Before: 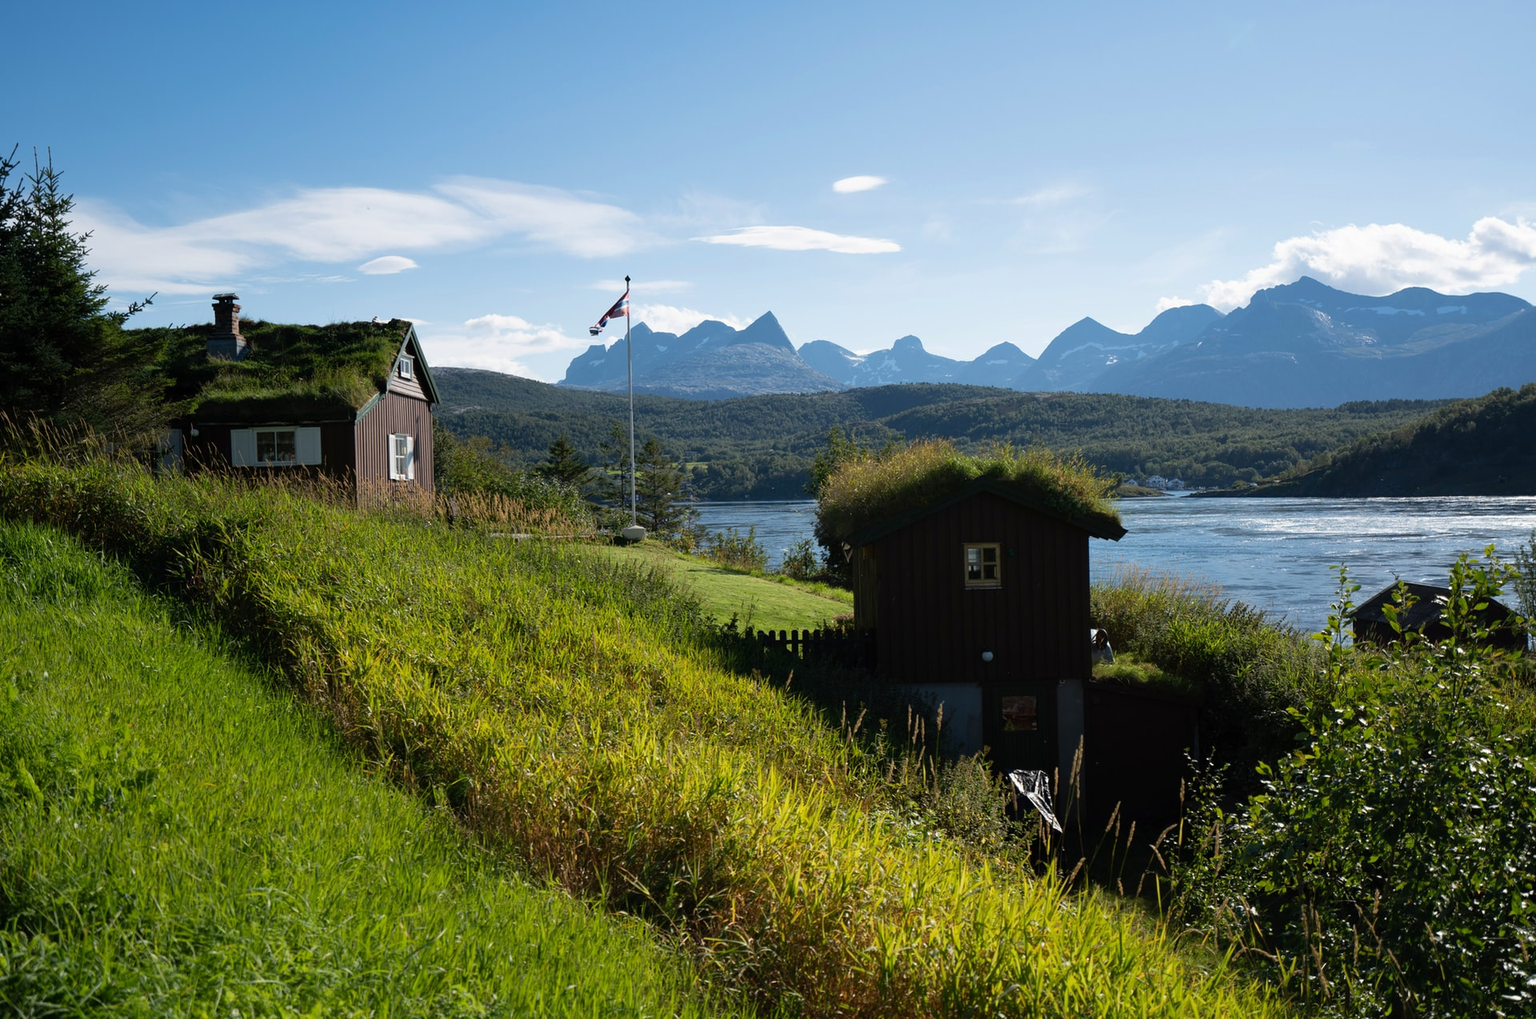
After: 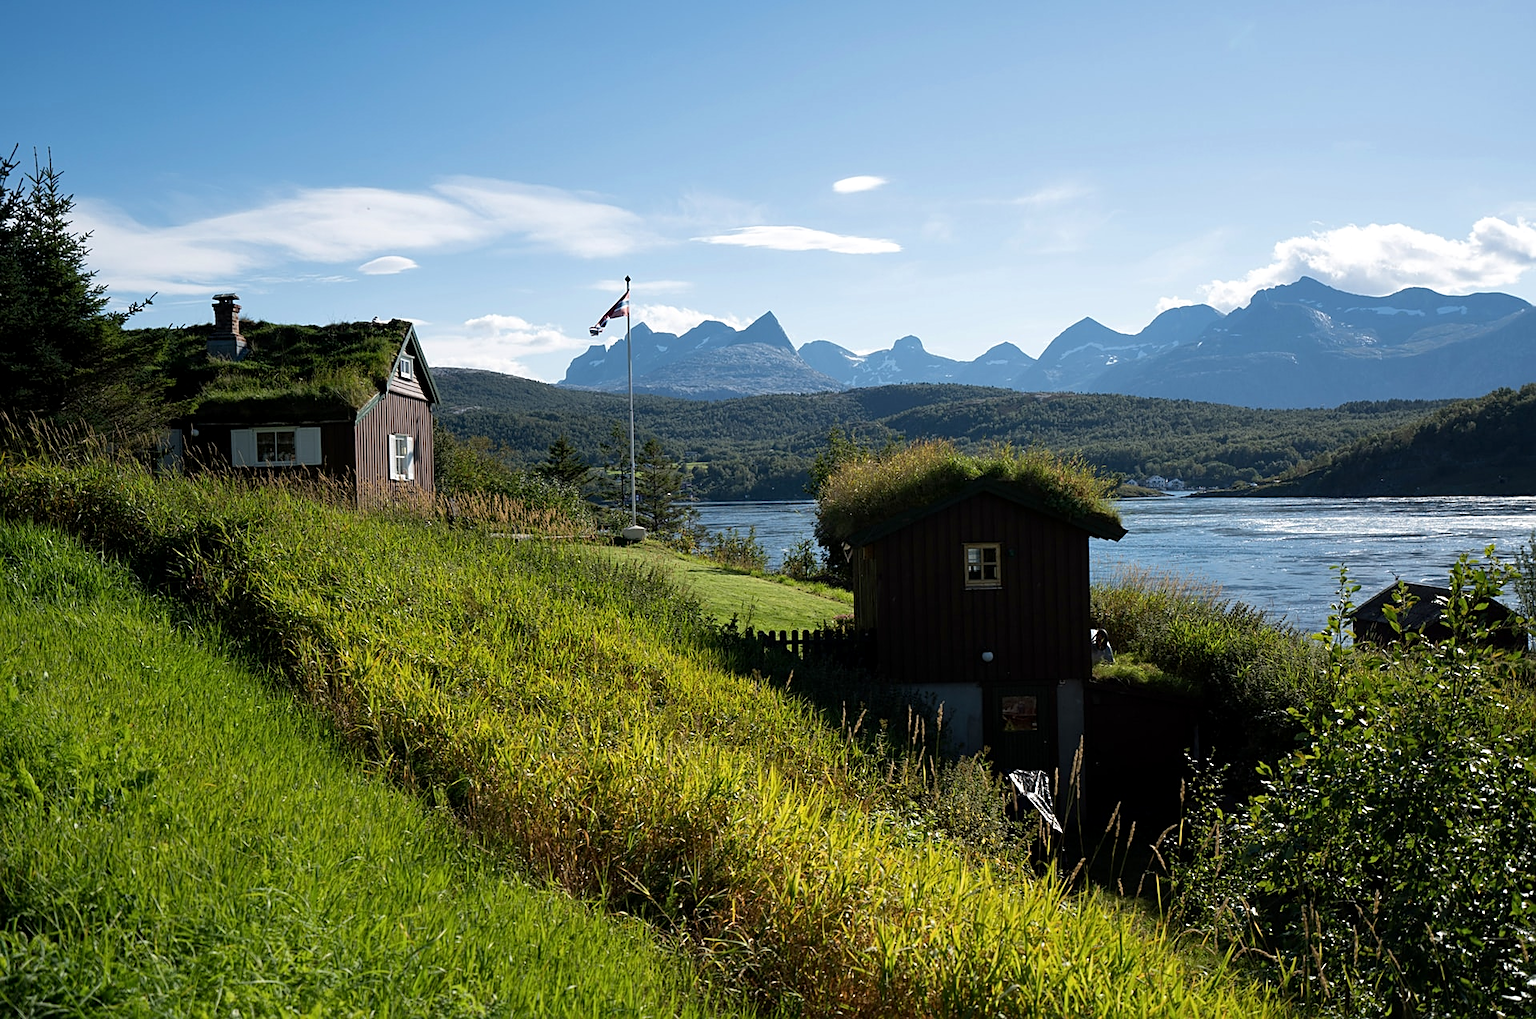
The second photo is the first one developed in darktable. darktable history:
local contrast: highlights 105%, shadows 103%, detail 119%, midtone range 0.2
sharpen: on, module defaults
